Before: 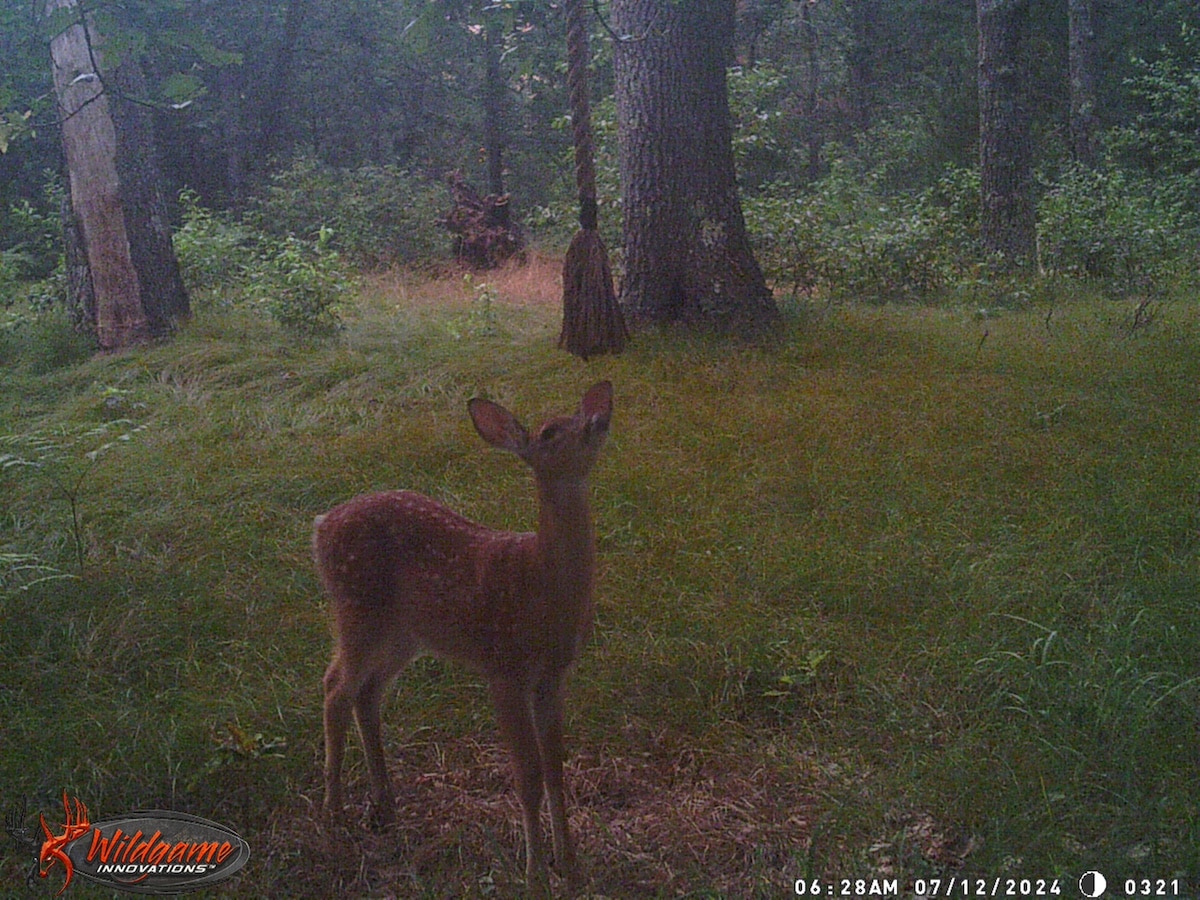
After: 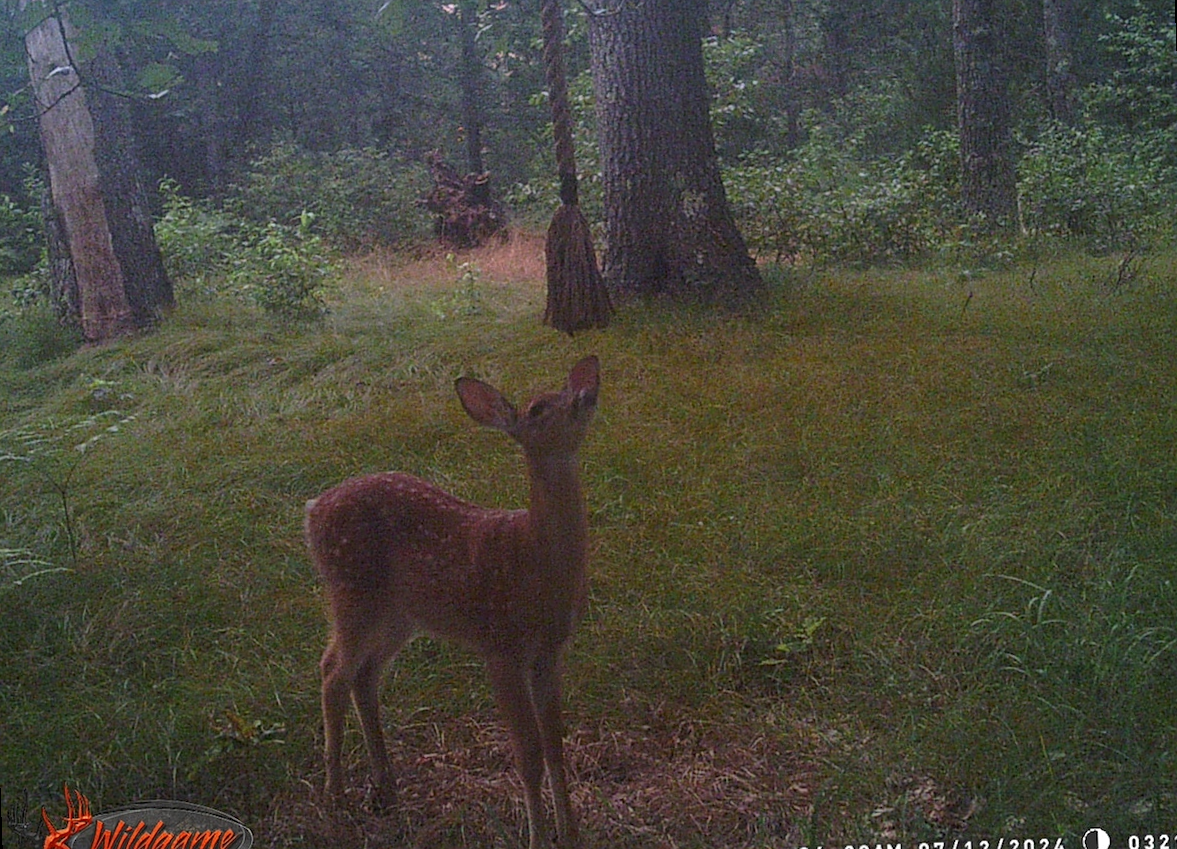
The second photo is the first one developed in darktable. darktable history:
sharpen: amount 0.2
rotate and perspective: rotation -2°, crop left 0.022, crop right 0.978, crop top 0.049, crop bottom 0.951
